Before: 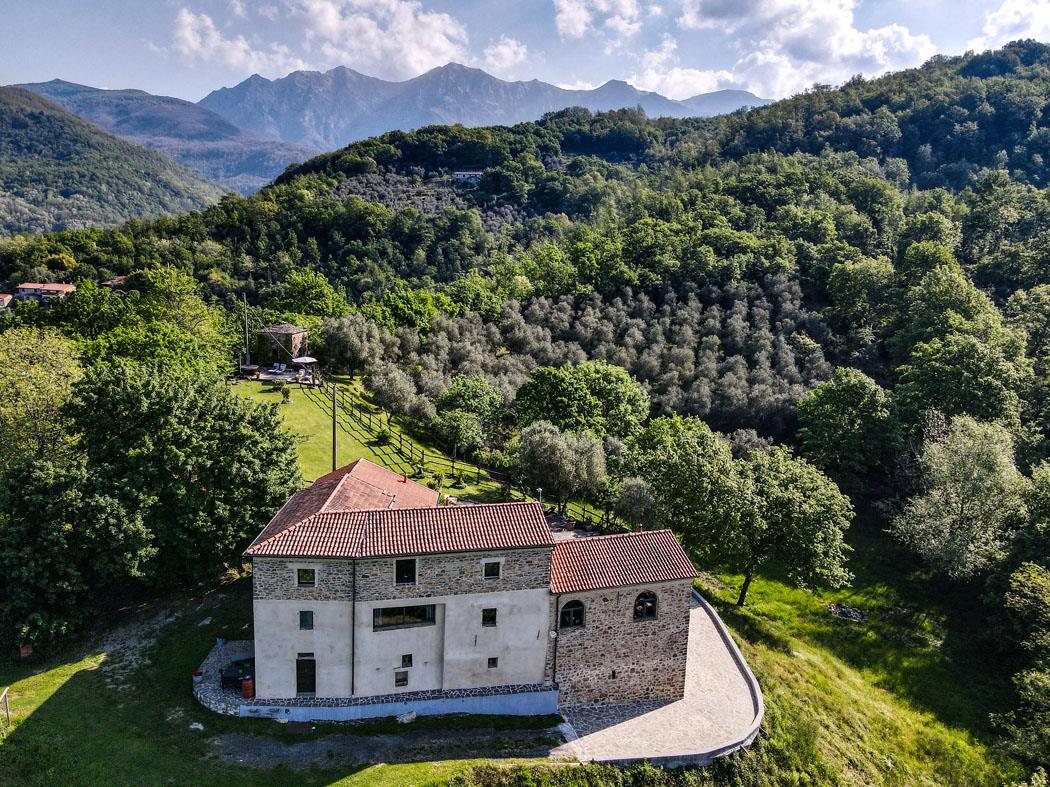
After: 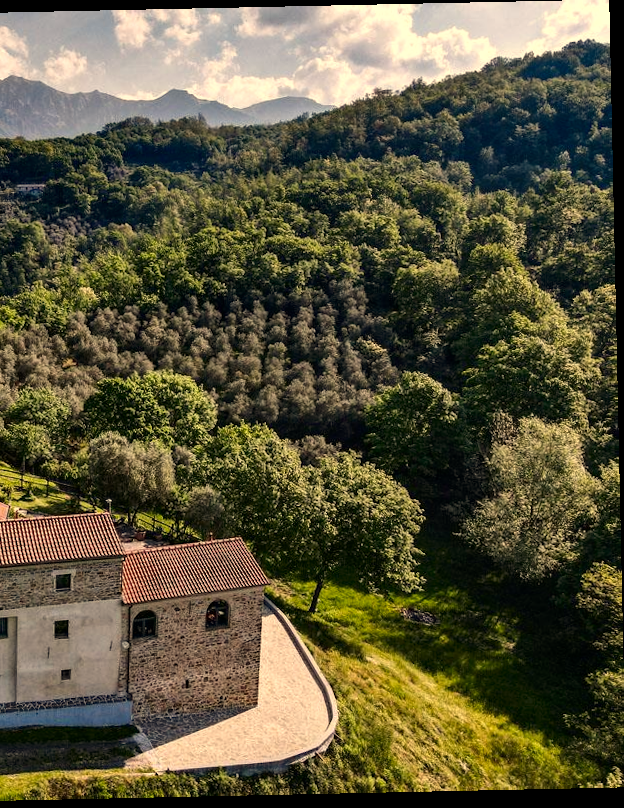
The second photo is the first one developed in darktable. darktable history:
rotate and perspective: rotation -1.24°, automatic cropping off
contrast brightness saturation: brightness -0.09
white balance: red 1.123, blue 0.83
crop: left 41.402%
